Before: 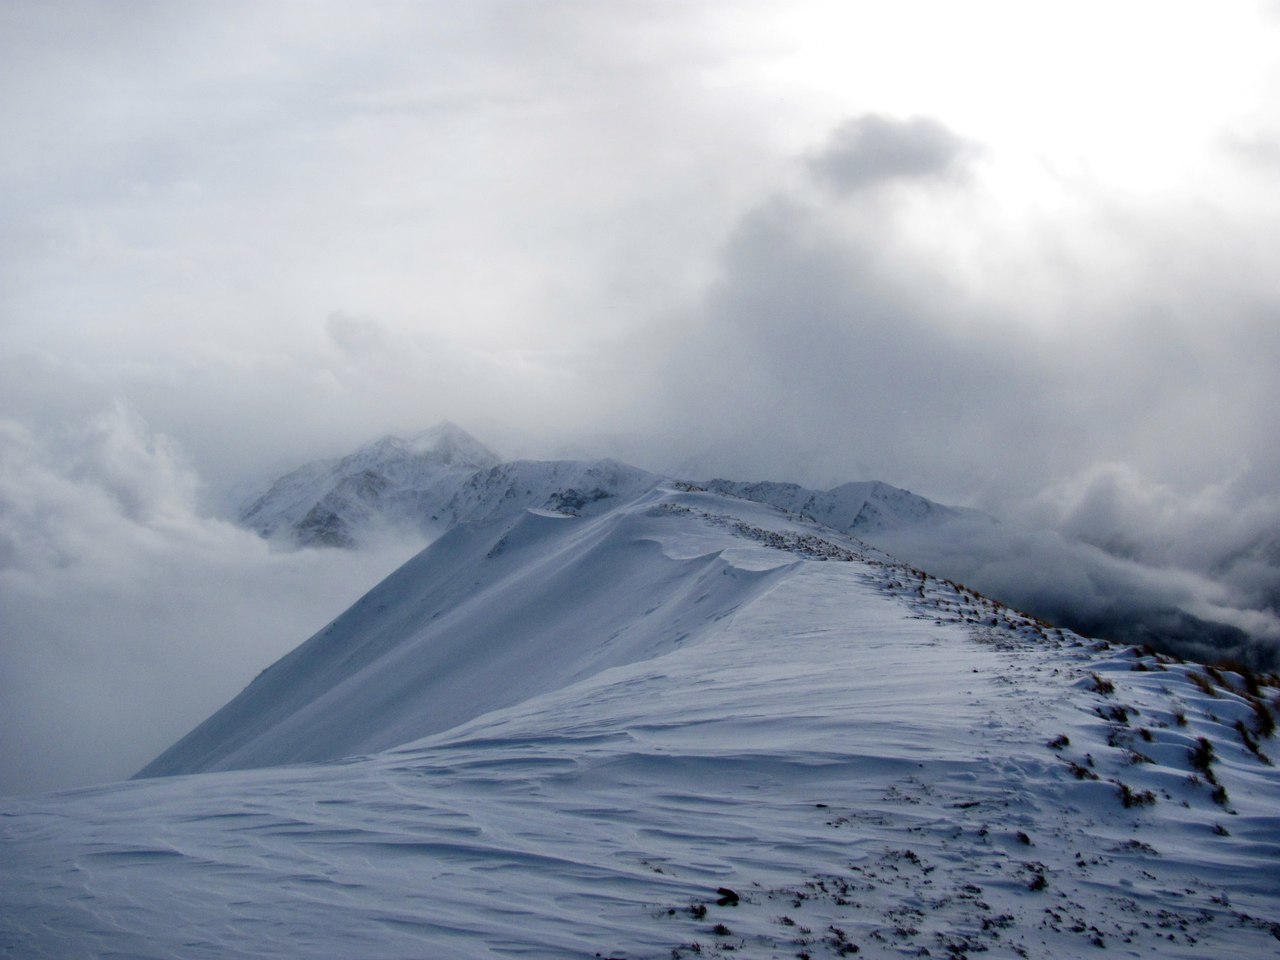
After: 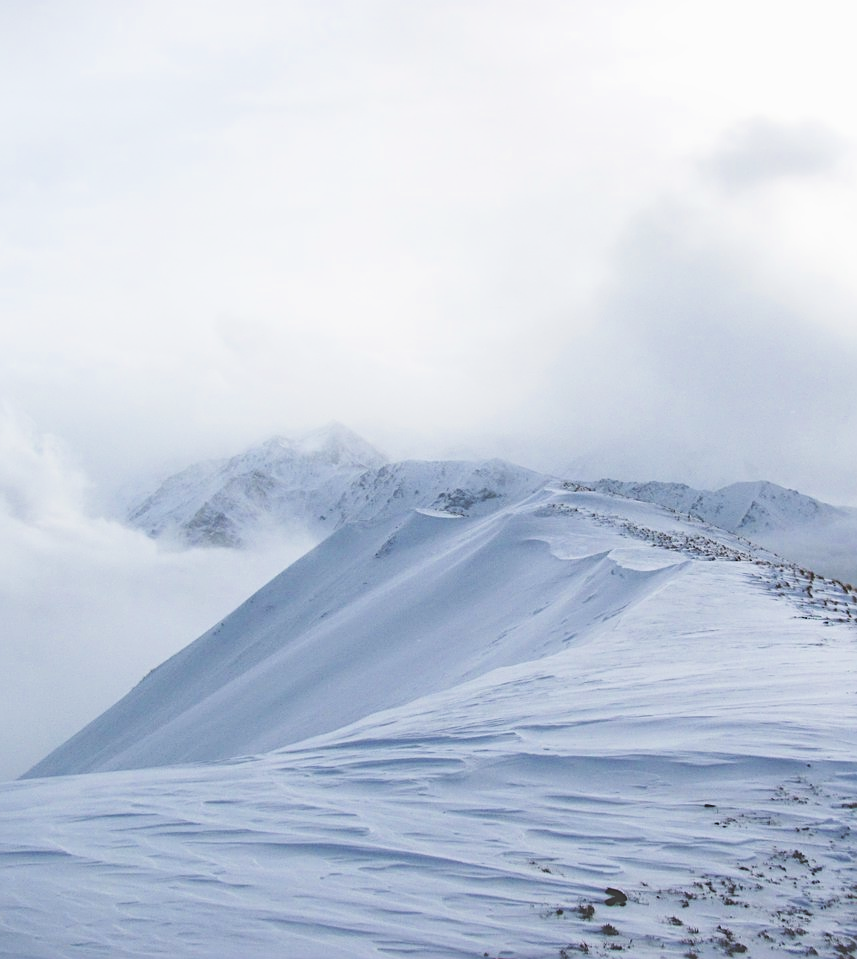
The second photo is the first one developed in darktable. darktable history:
sharpen: on, module defaults
crop and rotate: left 8.774%, right 24.226%
filmic rgb: black relative exposure -7.55 EV, white relative exposure 4.63 EV, threshold 2.95 EV, target black luminance 0%, hardness 3.57, latitude 50.44%, contrast 1.026, highlights saturation mix 9.78%, shadows ↔ highlights balance -0.186%, enable highlight reconstruction true
exposure: black level correction -0.023, exposure 1.397 EV, compensate highlight preservation false
